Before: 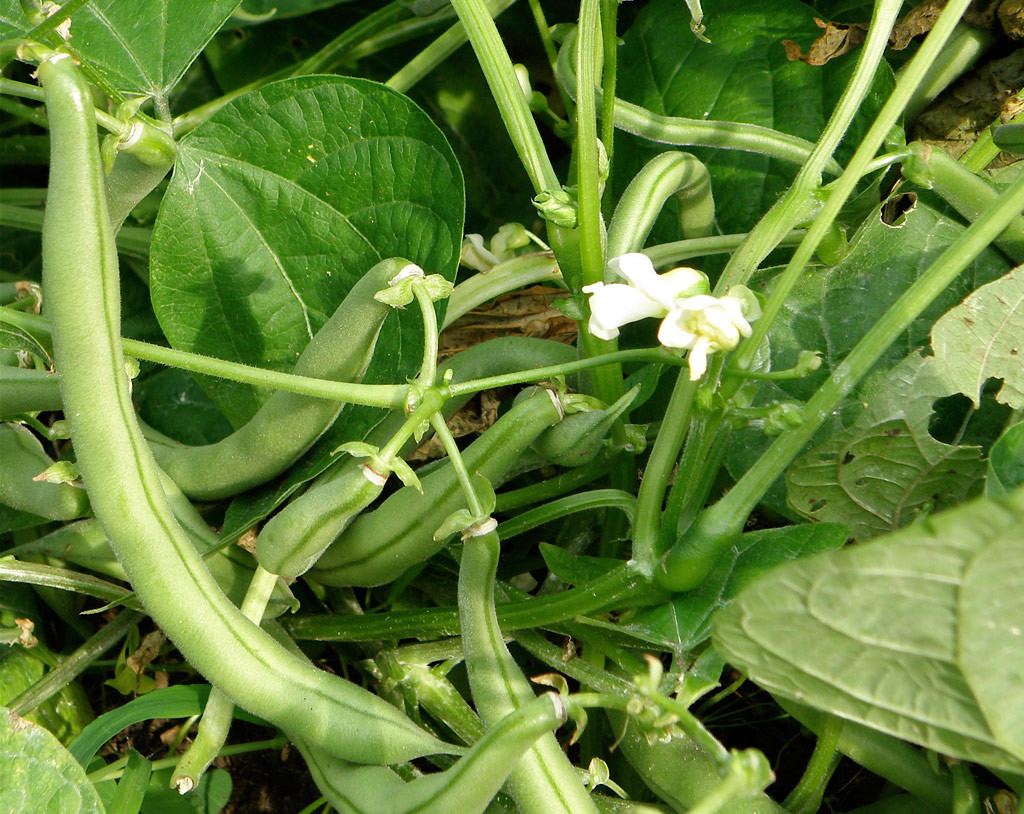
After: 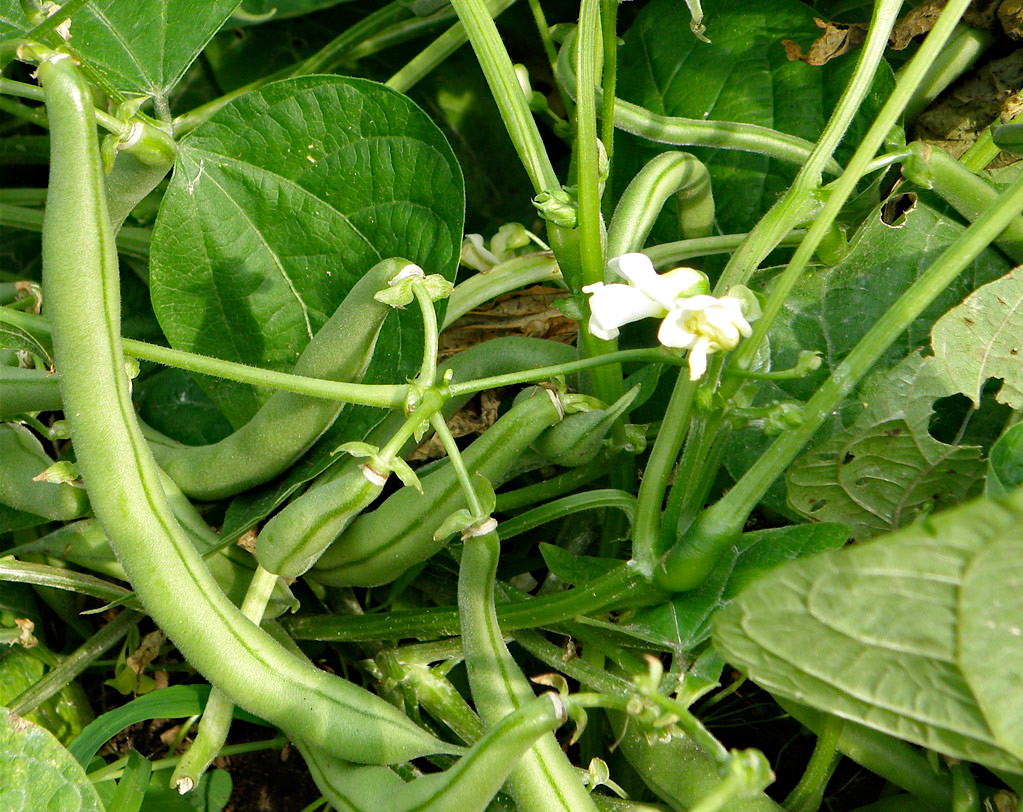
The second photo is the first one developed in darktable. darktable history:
exposure: exposure 0.014 EV, compensate highlight preservation false
crop: top 0.05%, bottom 0.098%
haze removal: strength 0.29, distance 0.25, compatibility mode true, adaptive false
